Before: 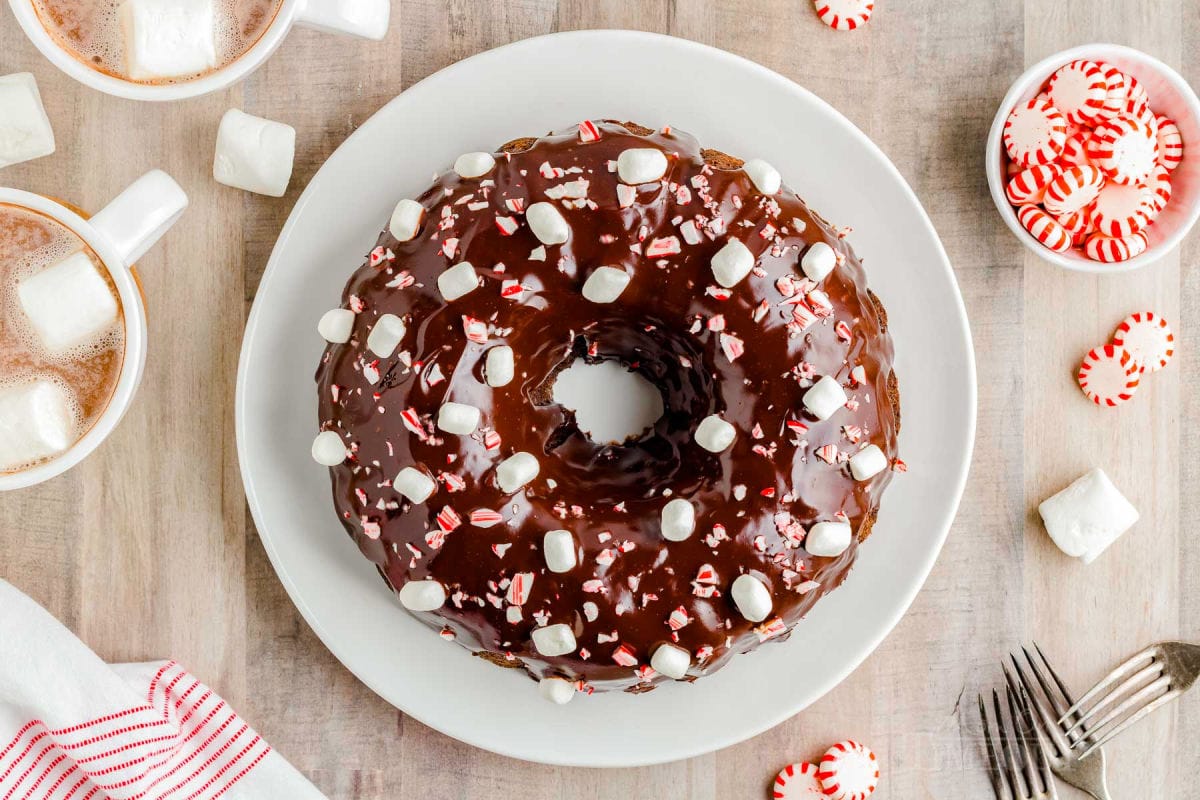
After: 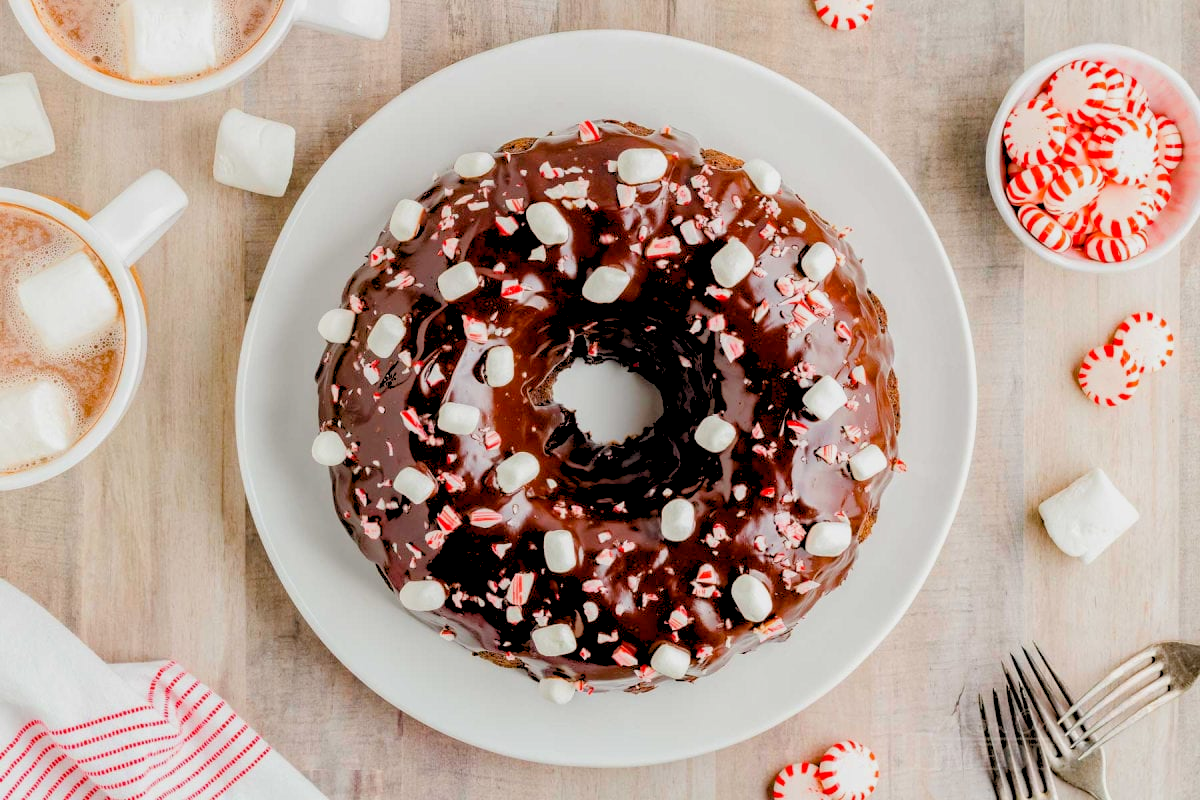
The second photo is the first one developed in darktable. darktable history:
exposure: black level correction 0.004, exposure 0.014 EV, compensate highlight preservation false
rgb levels: preserve colors sum RGB, levels [[0.038, 0.433, 0.934], [0, 0.5, 1], [0, 0.5, 1]]
